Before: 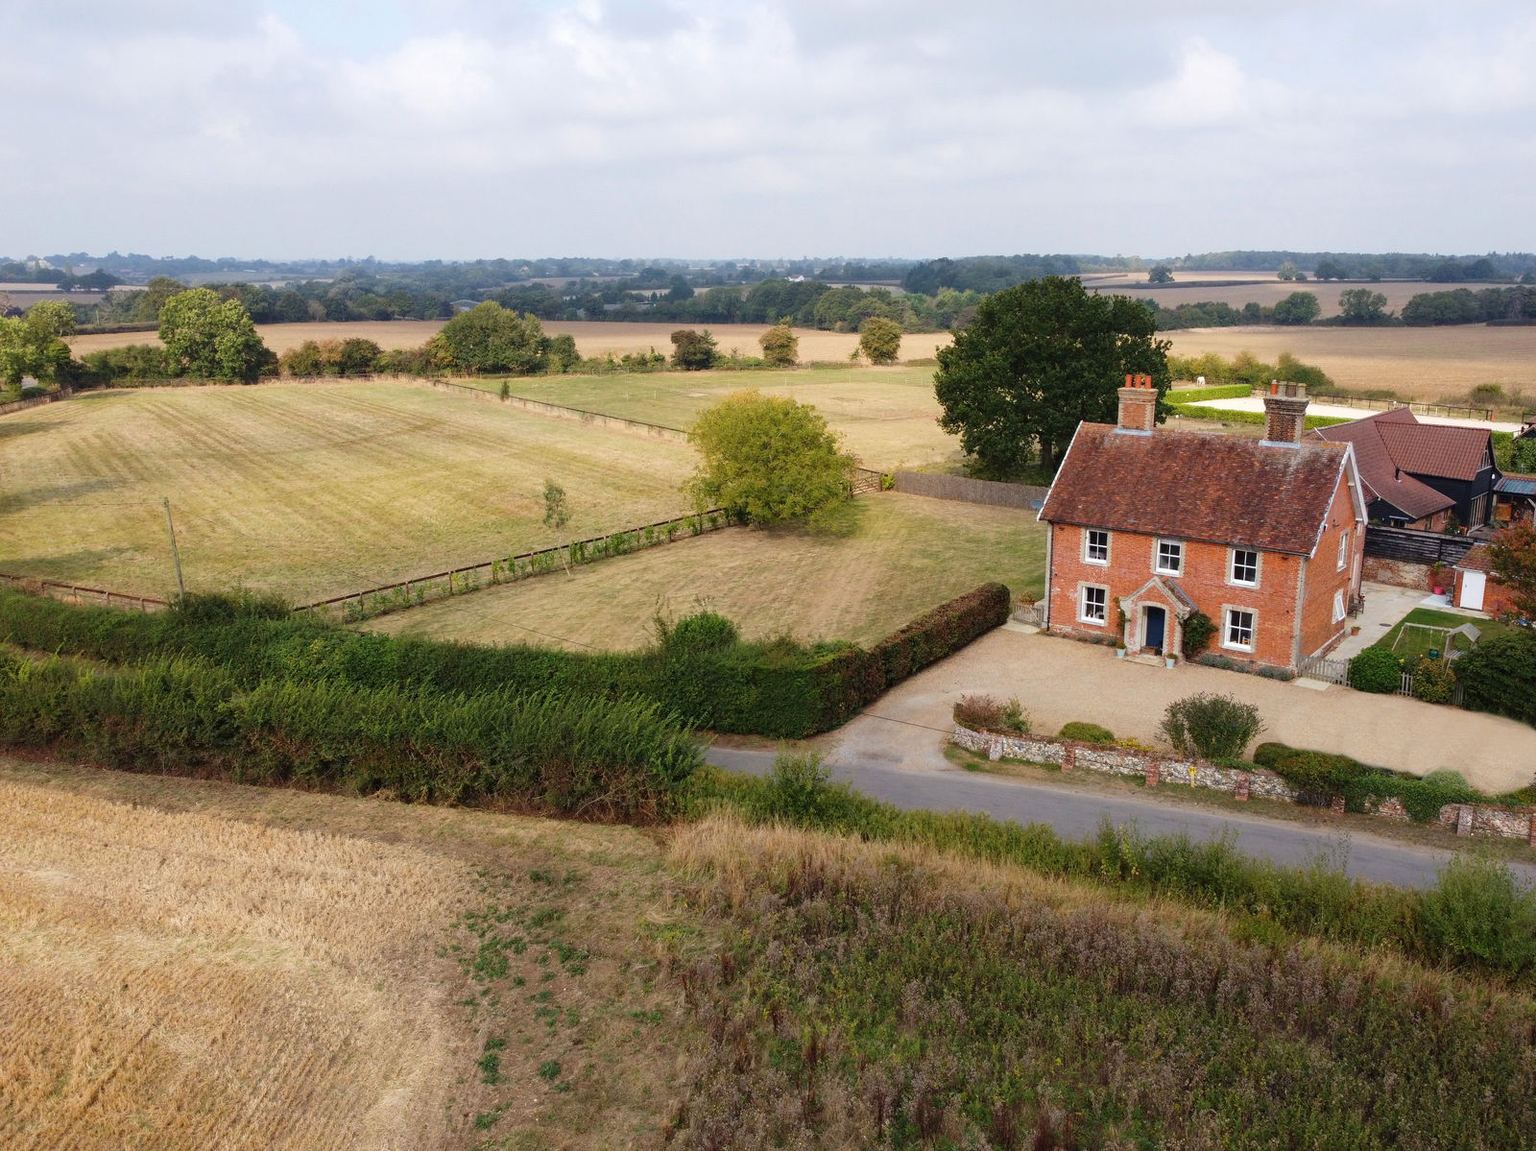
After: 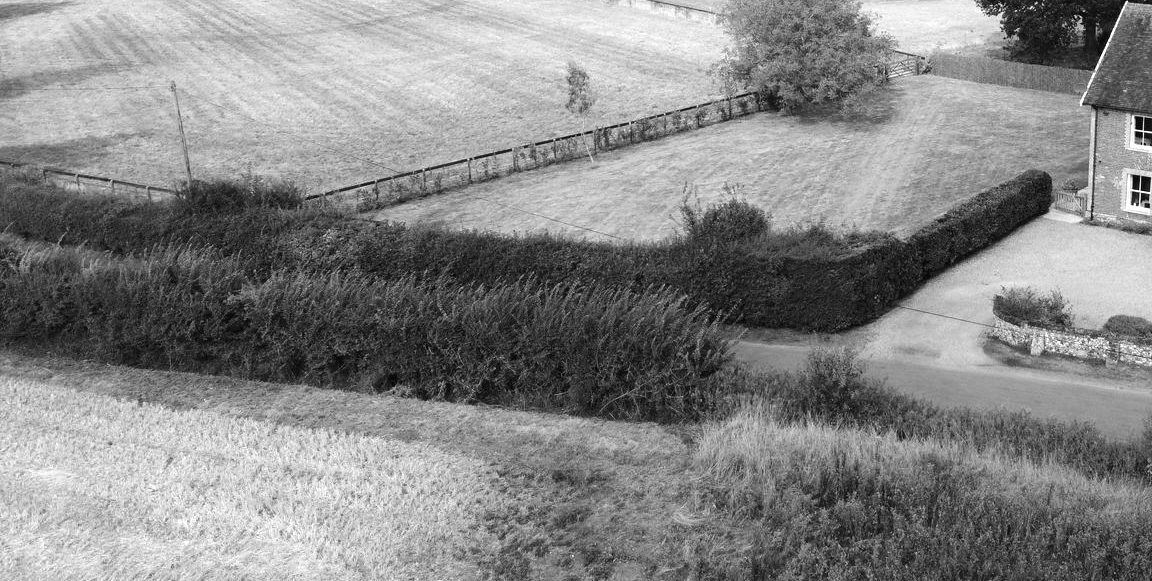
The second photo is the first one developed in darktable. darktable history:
contrast brightness saturation: saturation -1
exposure: exposure 0.207 EV, compensate highlight preservation false
crop: top 36.498%, right 27.964%, bottom 14.995%
tone equalizer: -8 EV -0.417 EV, -7 EV -0.389 EV, -6 EV -0.333 EV, -5 EV -0.222 EV, -3 EV 0.222 EV, -2 EV 0.333 EV, -1 EV 0.389 EV, +0 EV 0.417 EV, edges refinement/feathering 500, mask exposure compensation -1.57 EV, preserve details no
